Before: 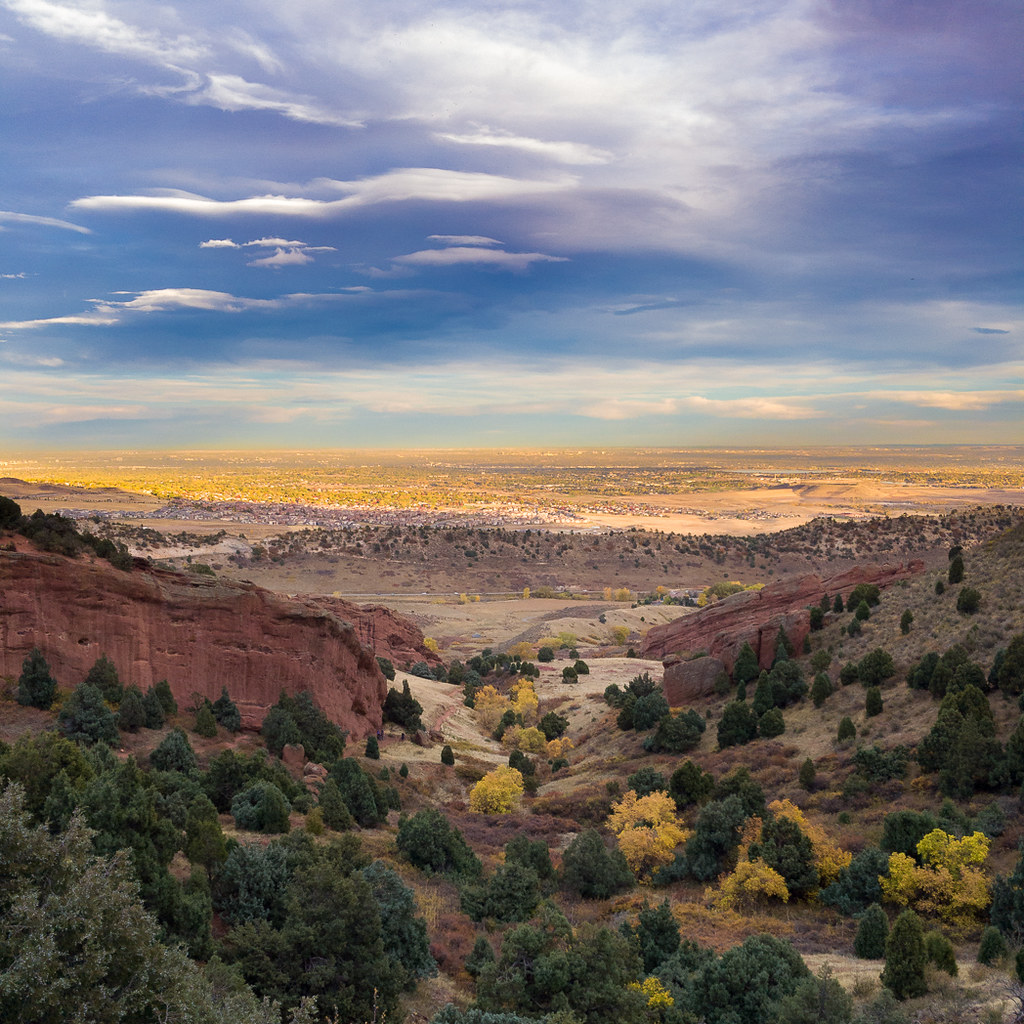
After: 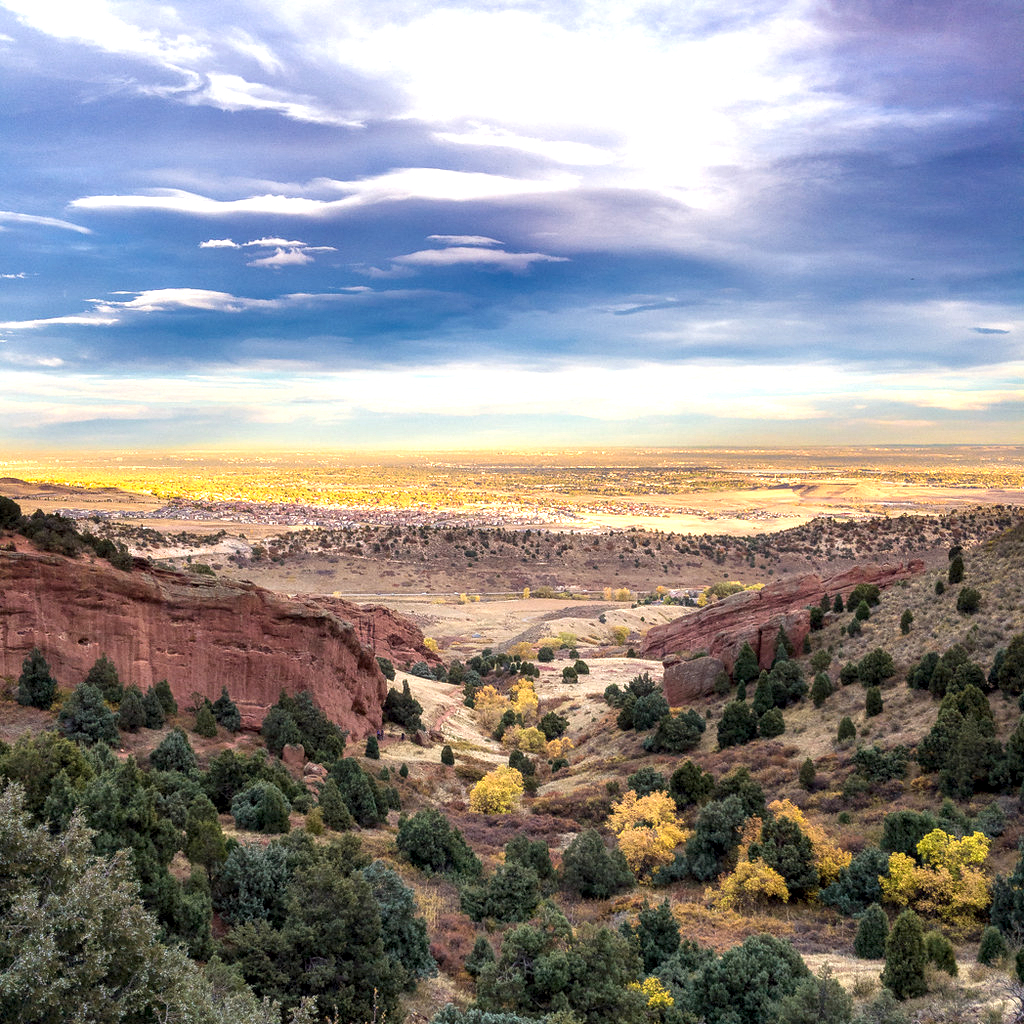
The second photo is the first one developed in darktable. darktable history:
exposure: black level correction 0, exposure 0.7 EV, compensate exposure bias true, compensate highlight preservation false
local contrast: detail 144%
